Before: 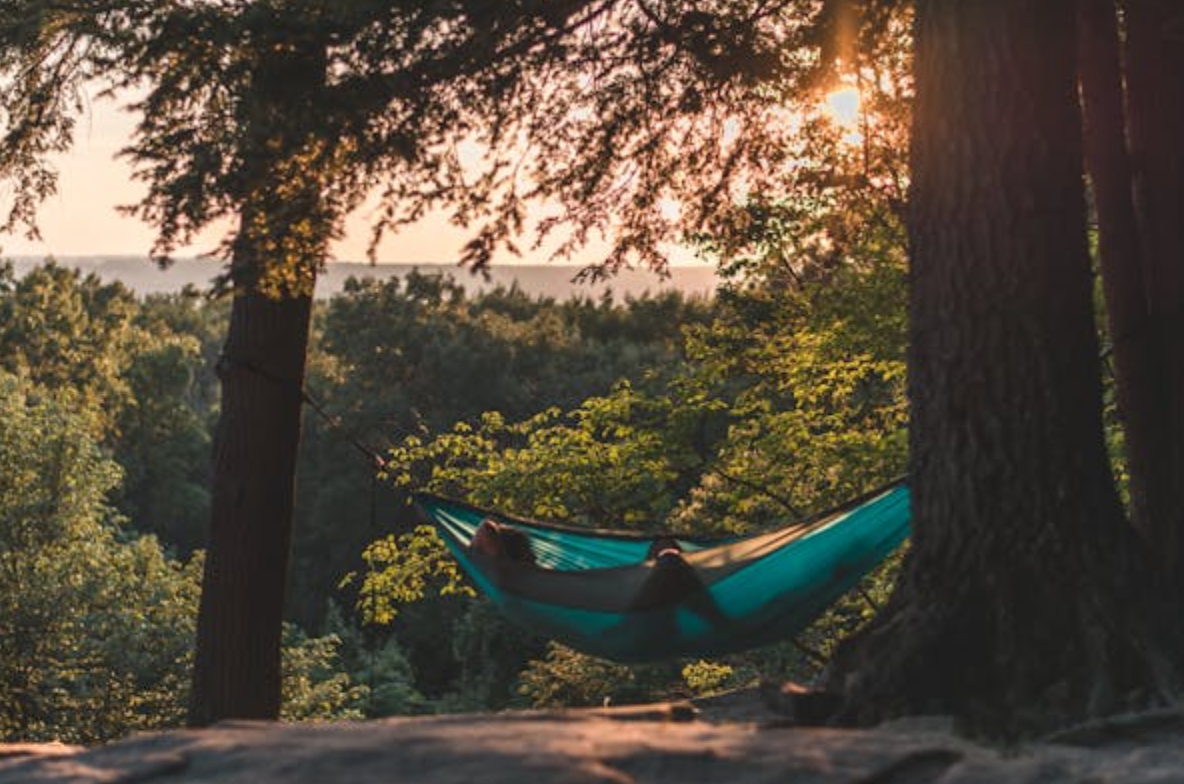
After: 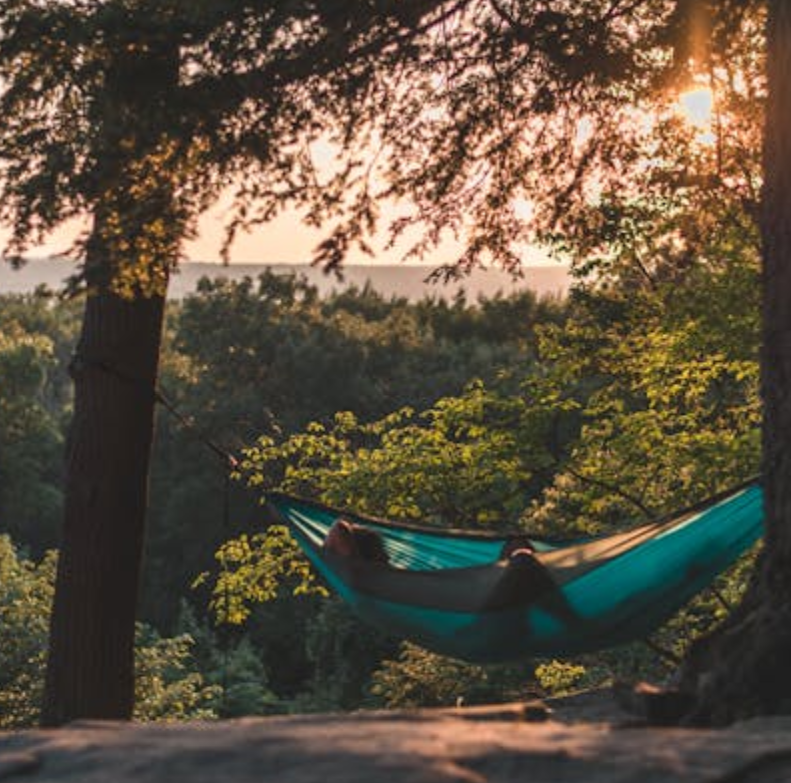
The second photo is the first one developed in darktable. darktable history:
crop and rotate: left 12.481%, right 20.678%
